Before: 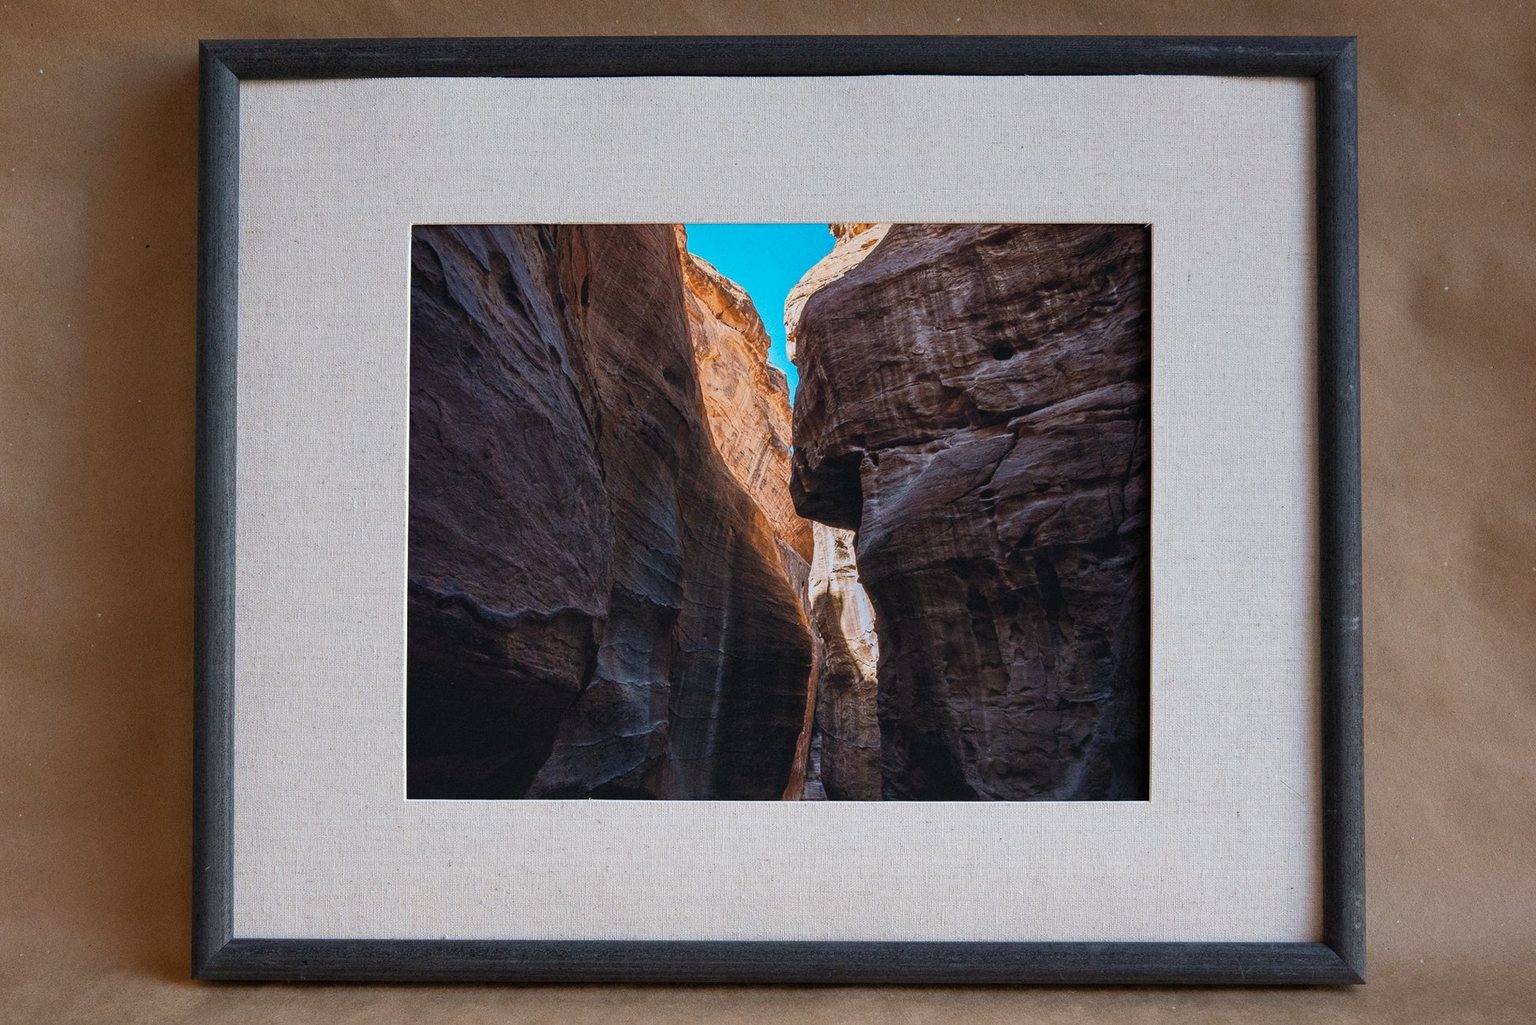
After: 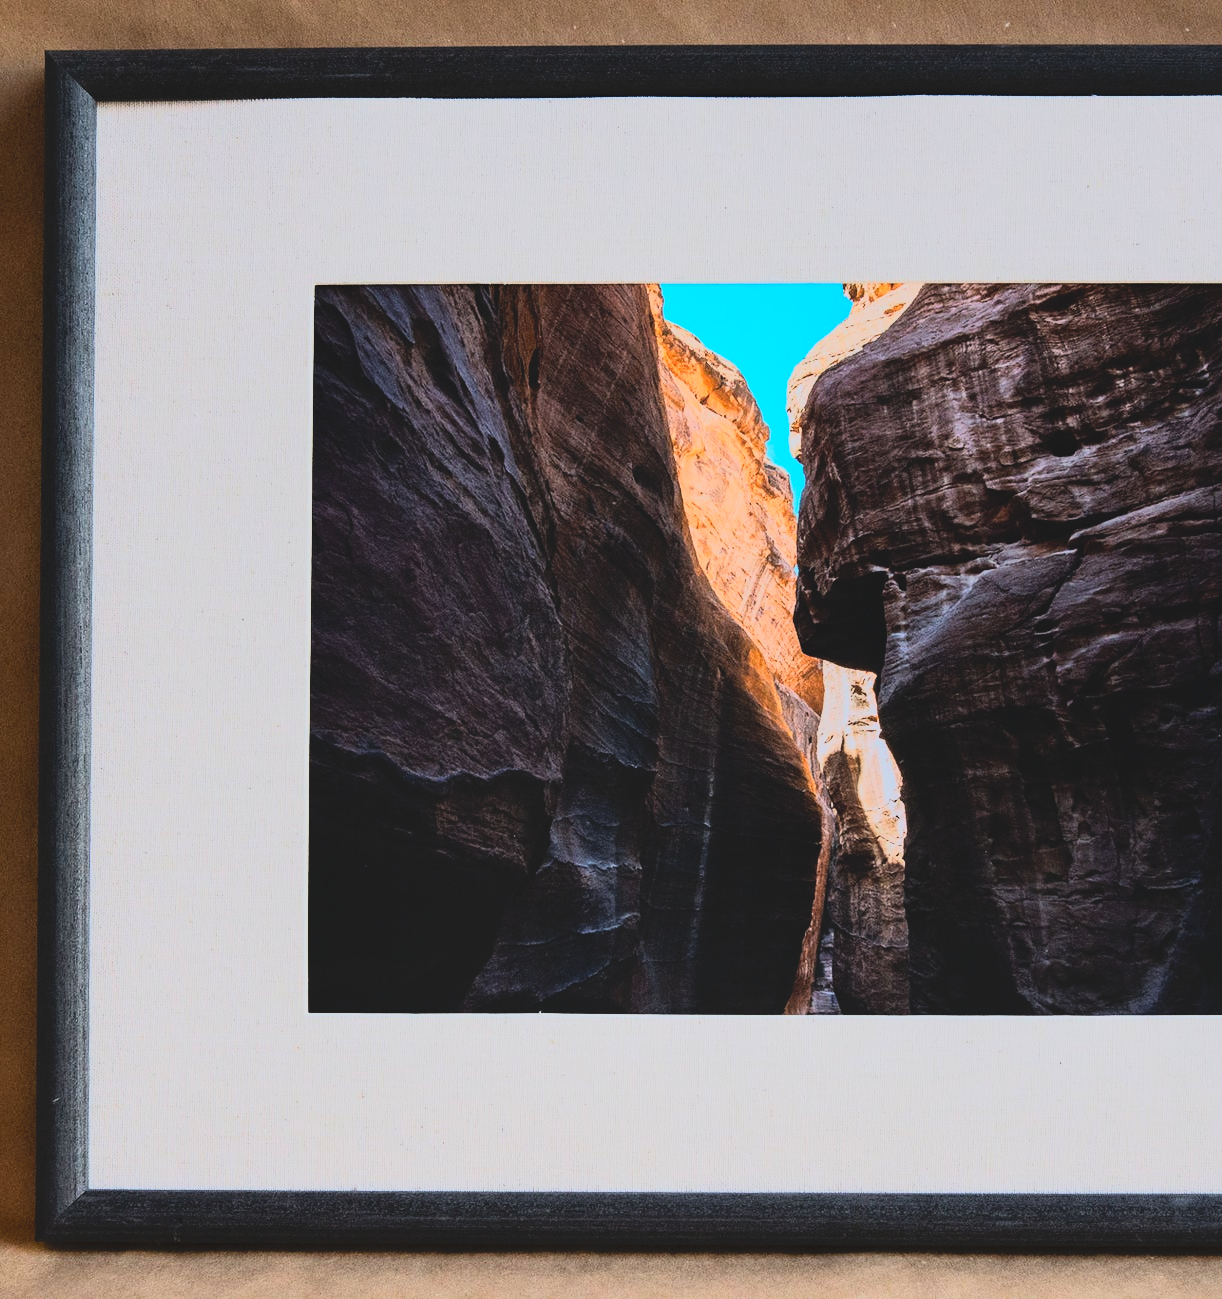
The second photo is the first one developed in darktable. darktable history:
rgb curve: curves: ch0 [(0, 0) (0.21, 0.15) (0.24, 0.21) (0.5, 0.75) (0.75, 0.96) (0.89, 0.99) (1, 1)]; ch1 [(0, 0.02) (0.21, 0.13) (0.25, 0.2) (0.5, 0.67) (0.75, 0.9) (0.89, 0.97) (1, 1)]; ch2 [(0, 0.02) (0.21, 0.13) (0.25, 0.2) (0.5, 0.67) (0.75, 0.9) (0.89, 0.97) (1, 1)], compensate middle gray true
crop: left 10.644%, right 26.528%
exposure: black level correction 0.005, exposure 0.001 EV, compensate highlight preservation false
local contrast: detail 70%
